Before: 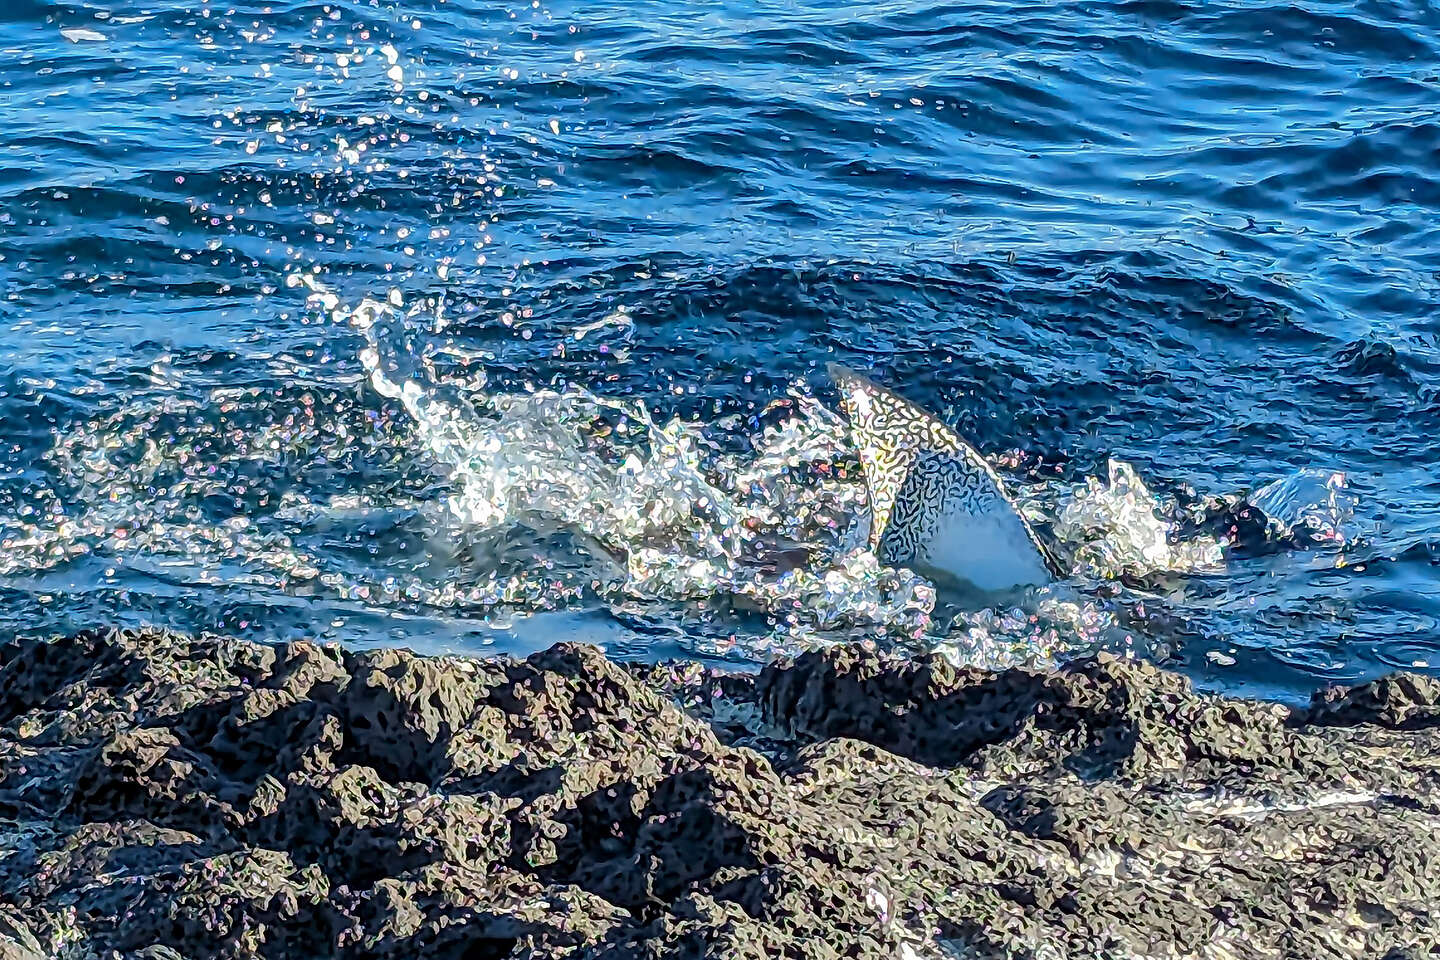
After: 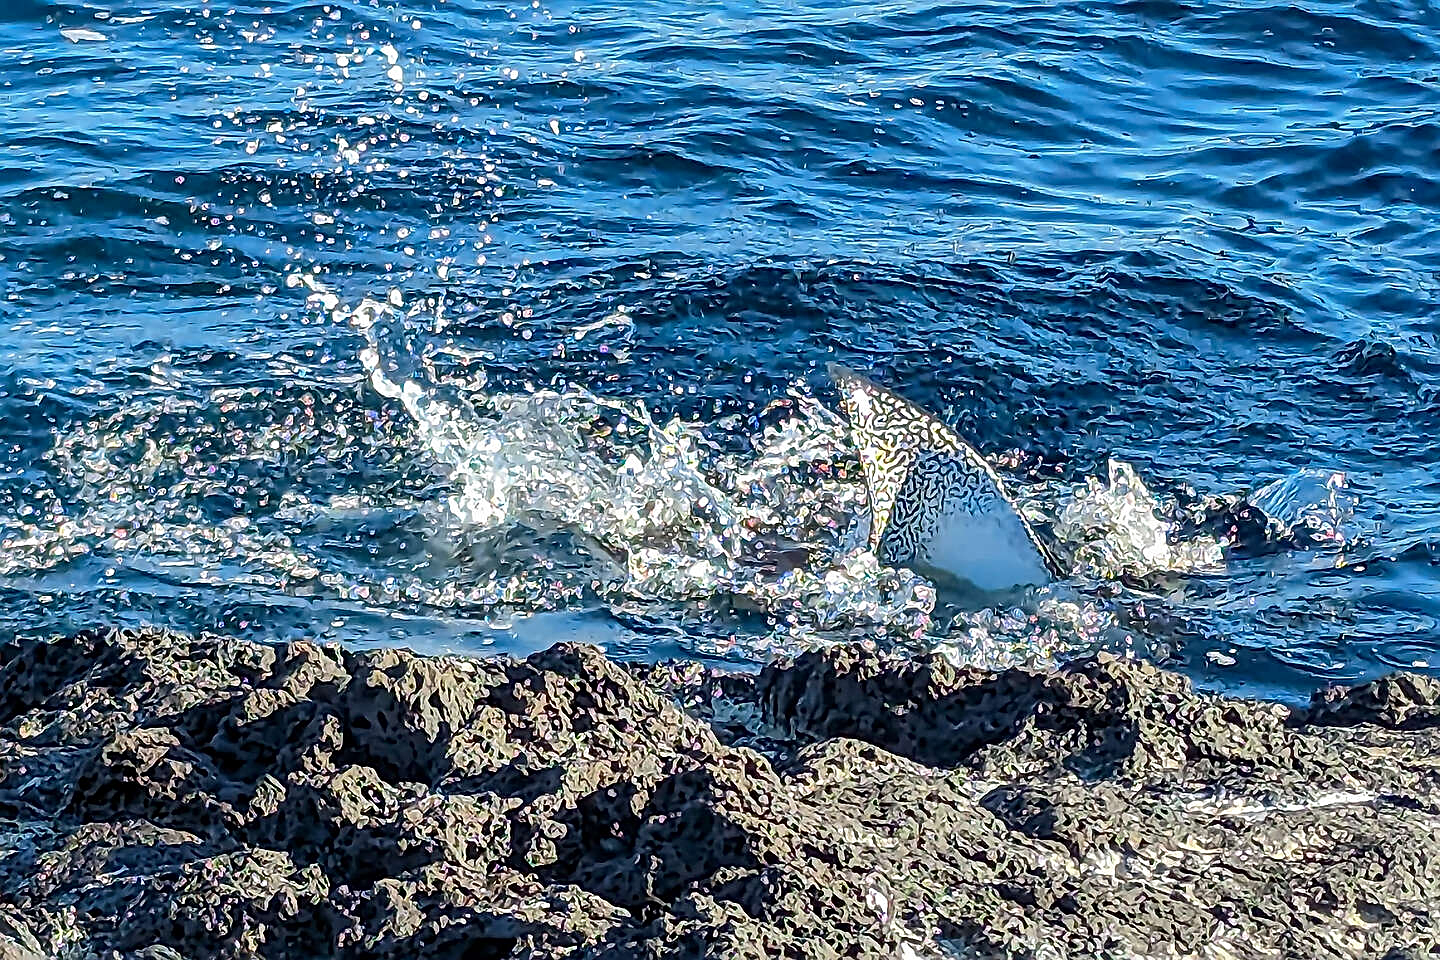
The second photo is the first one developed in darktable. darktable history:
tone curve: curves: ch0 [(0, 0) (0.003, 0.003) (0.011, 0.011) (0.025, 0.024) (0.044, 0.044) (0.069, 0.068) (0.1, 0.098) (0.136, 0.133) (0.177, 0.174) (0.224, 0.22) (0.277, 0.272) (0.335, 0.329) (0.399, 0.392) (0.468, 0.46) (0.543, 0.546) (0.623, 0.626) (0.709, 0.711) (0.801, 0.802) (0.898, 0.898) (1, 1)], color space Lab, independent channels, preserve colors none
tone equalizer: on, module defaults
sharpen: on, module defaults
